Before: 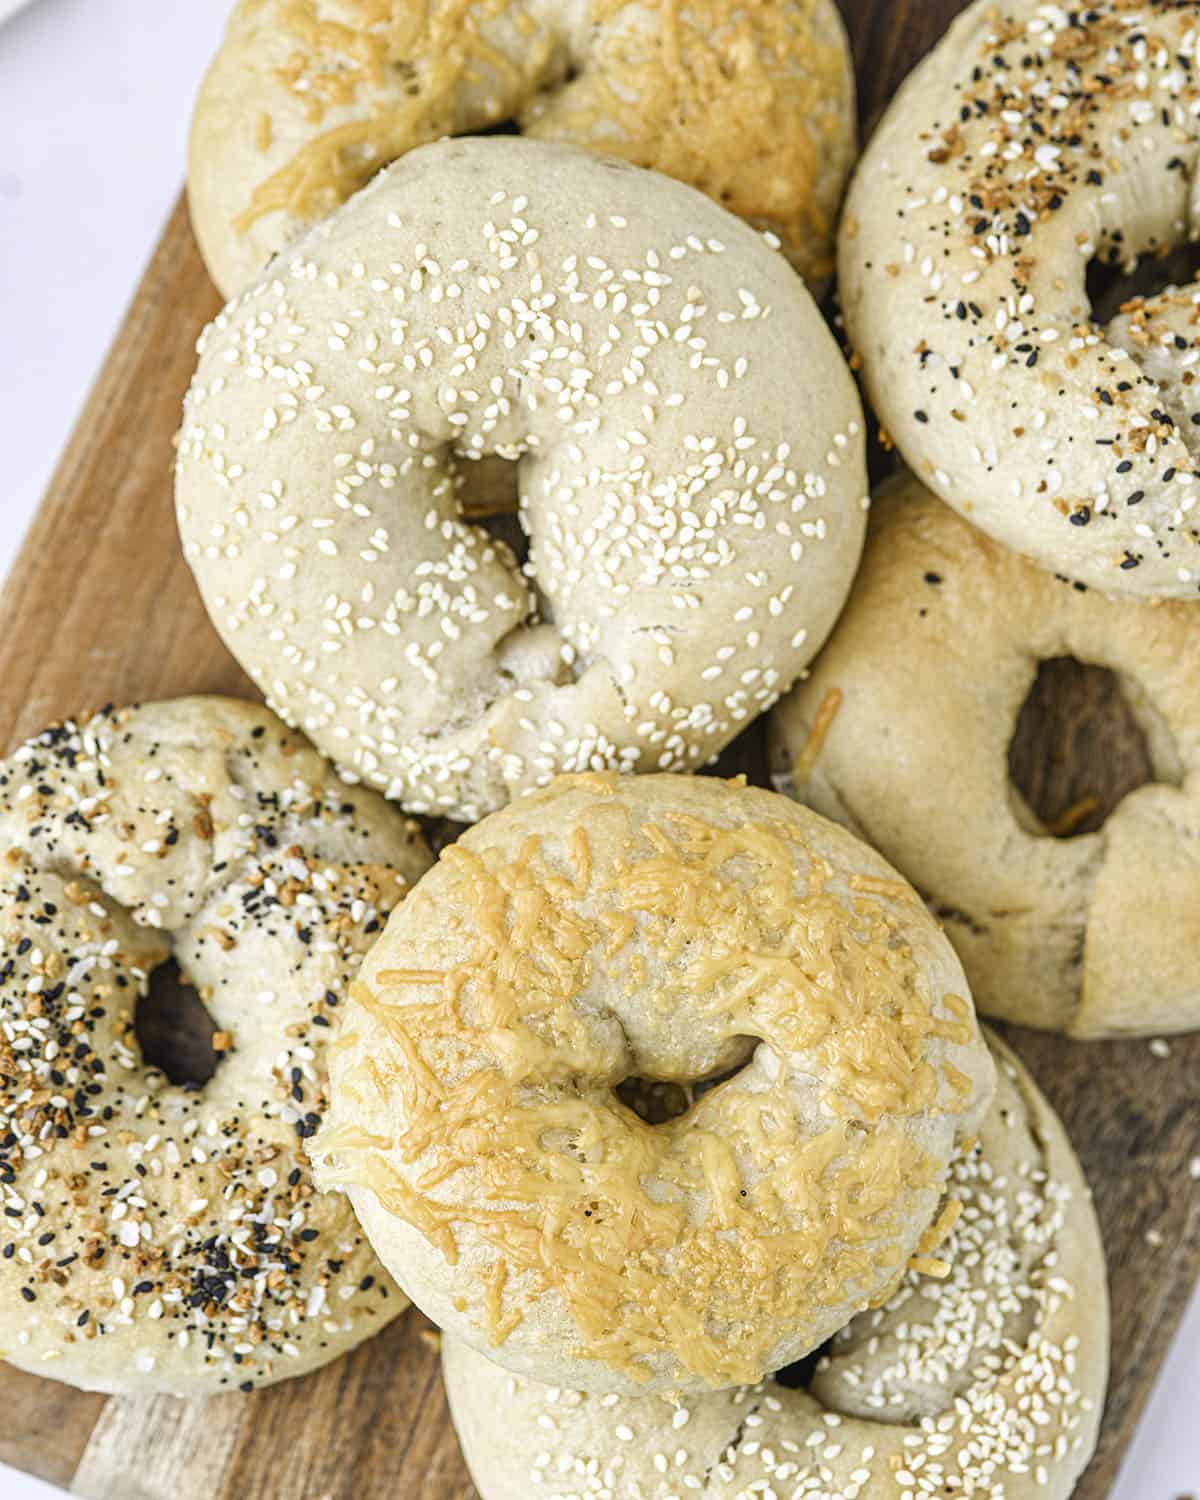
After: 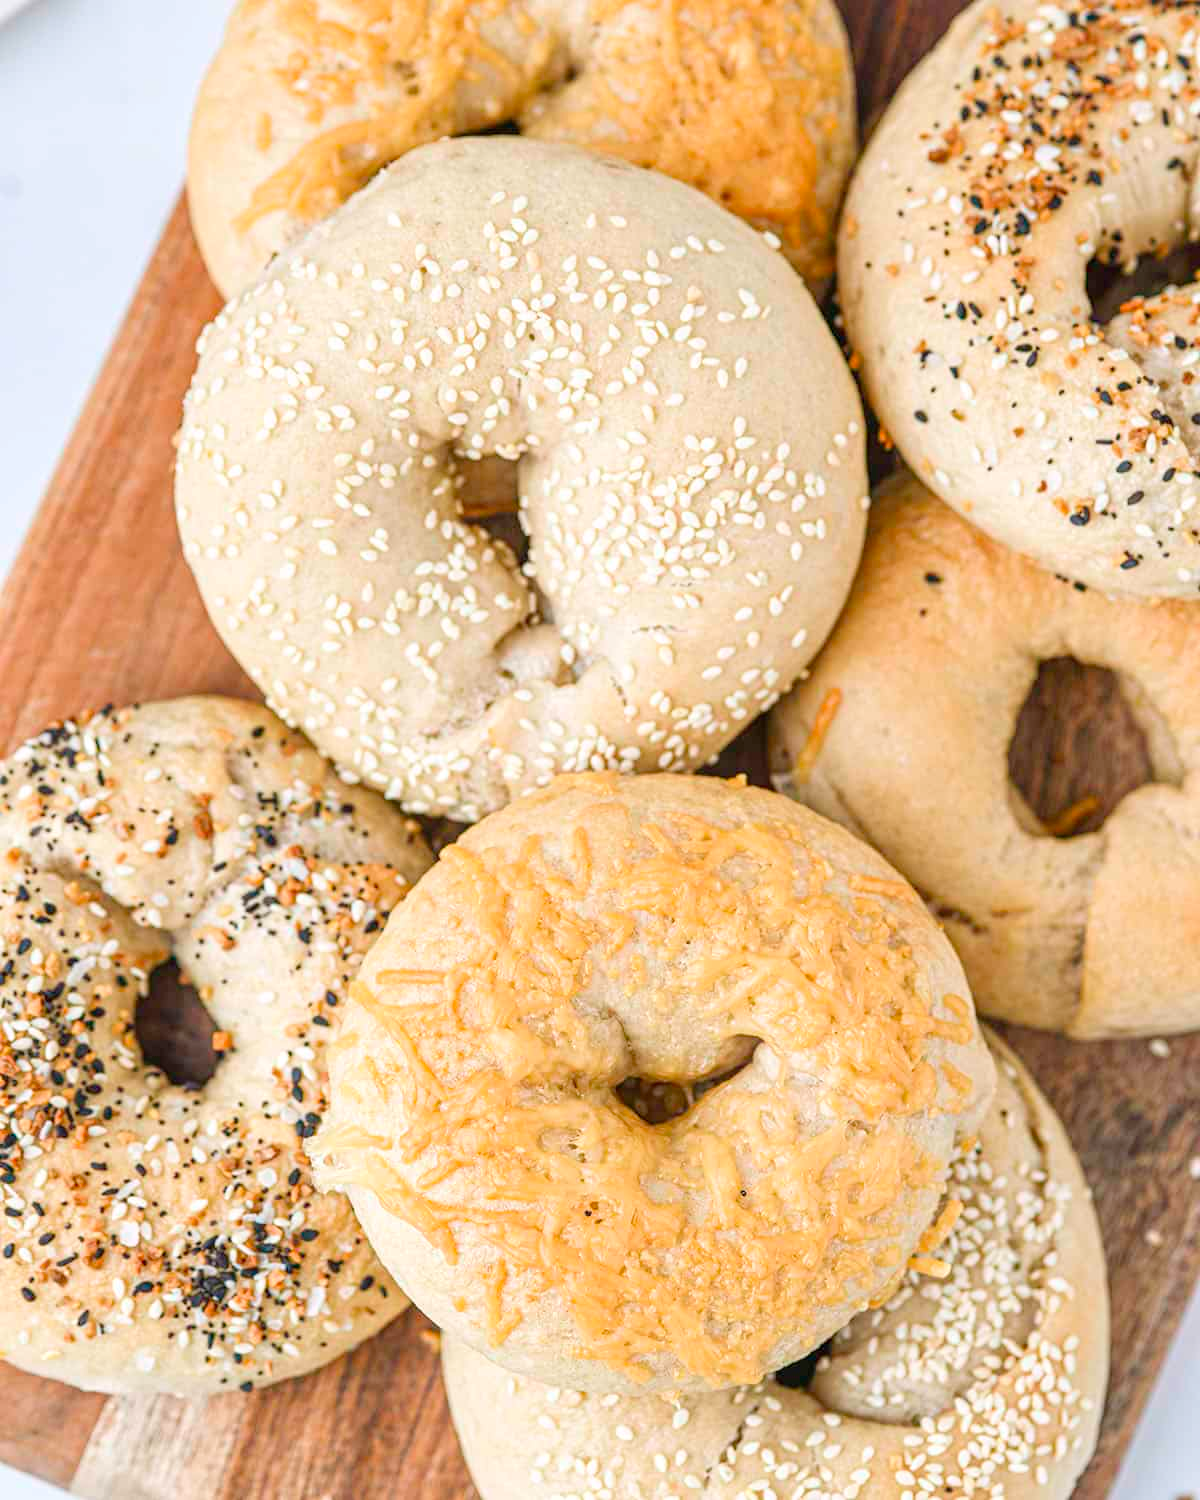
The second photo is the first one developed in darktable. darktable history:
velvia: strength 10.53%
